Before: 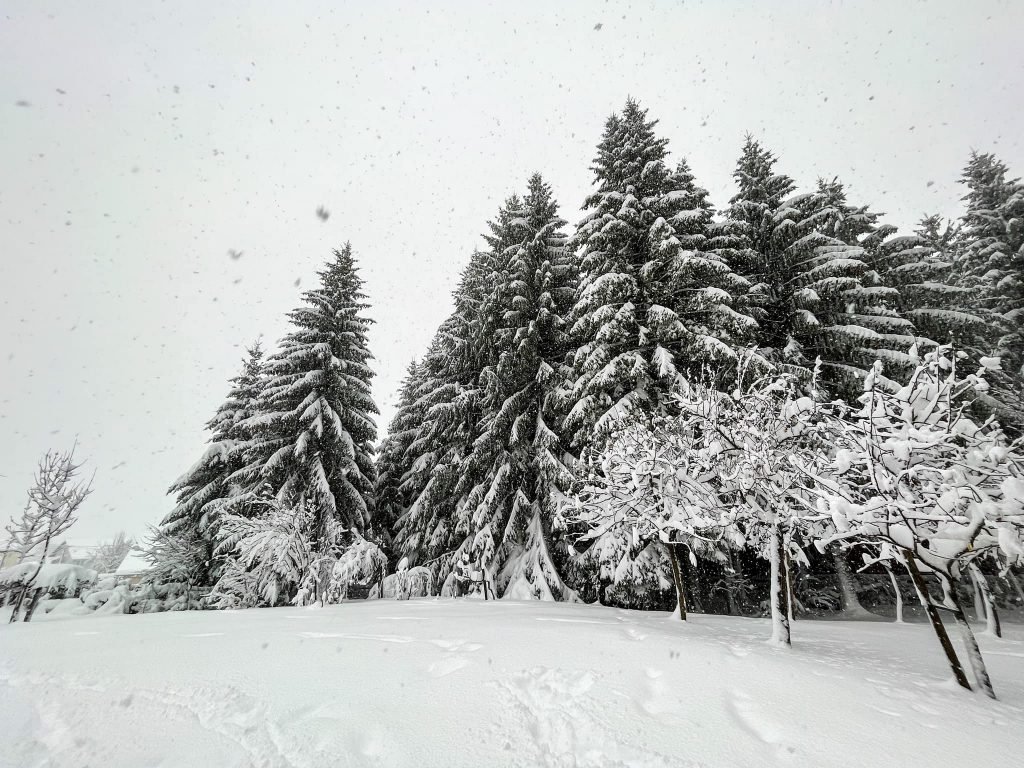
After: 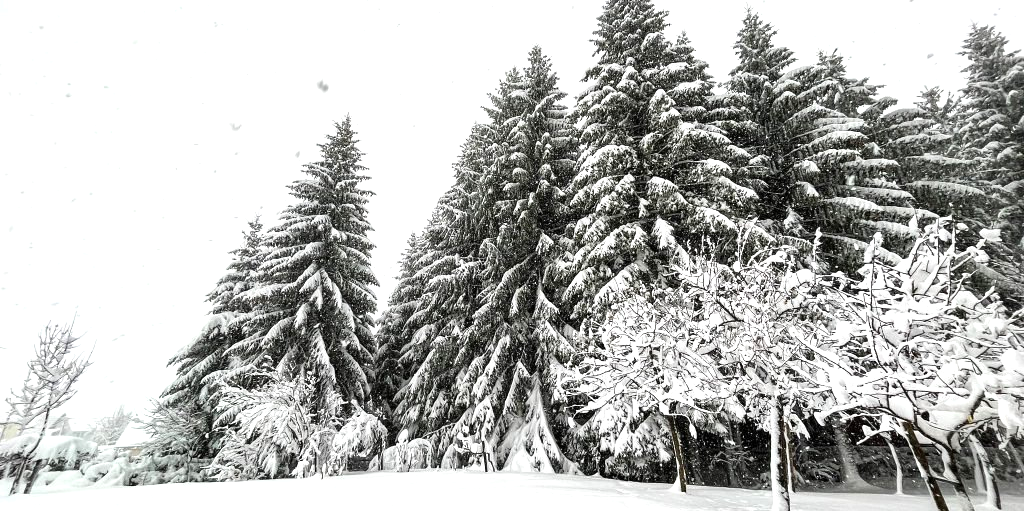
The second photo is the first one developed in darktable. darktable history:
exposure: exposure 0.661 EV, compensate highlight preservation false
crop: top 16.727%, bottom 16.727%
